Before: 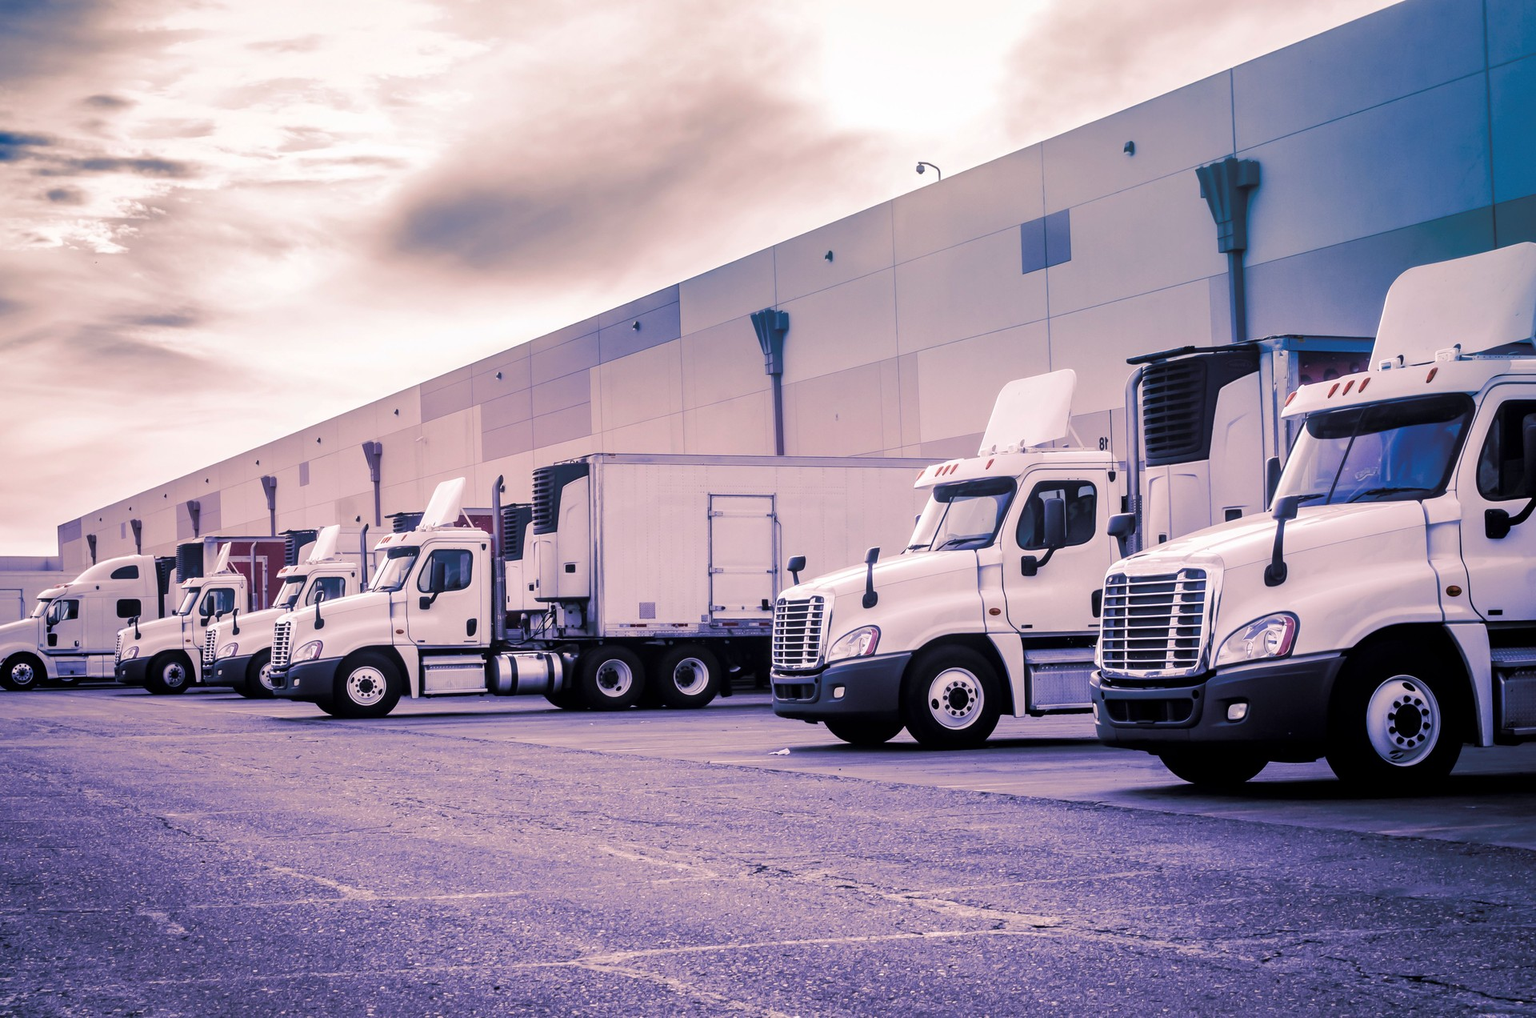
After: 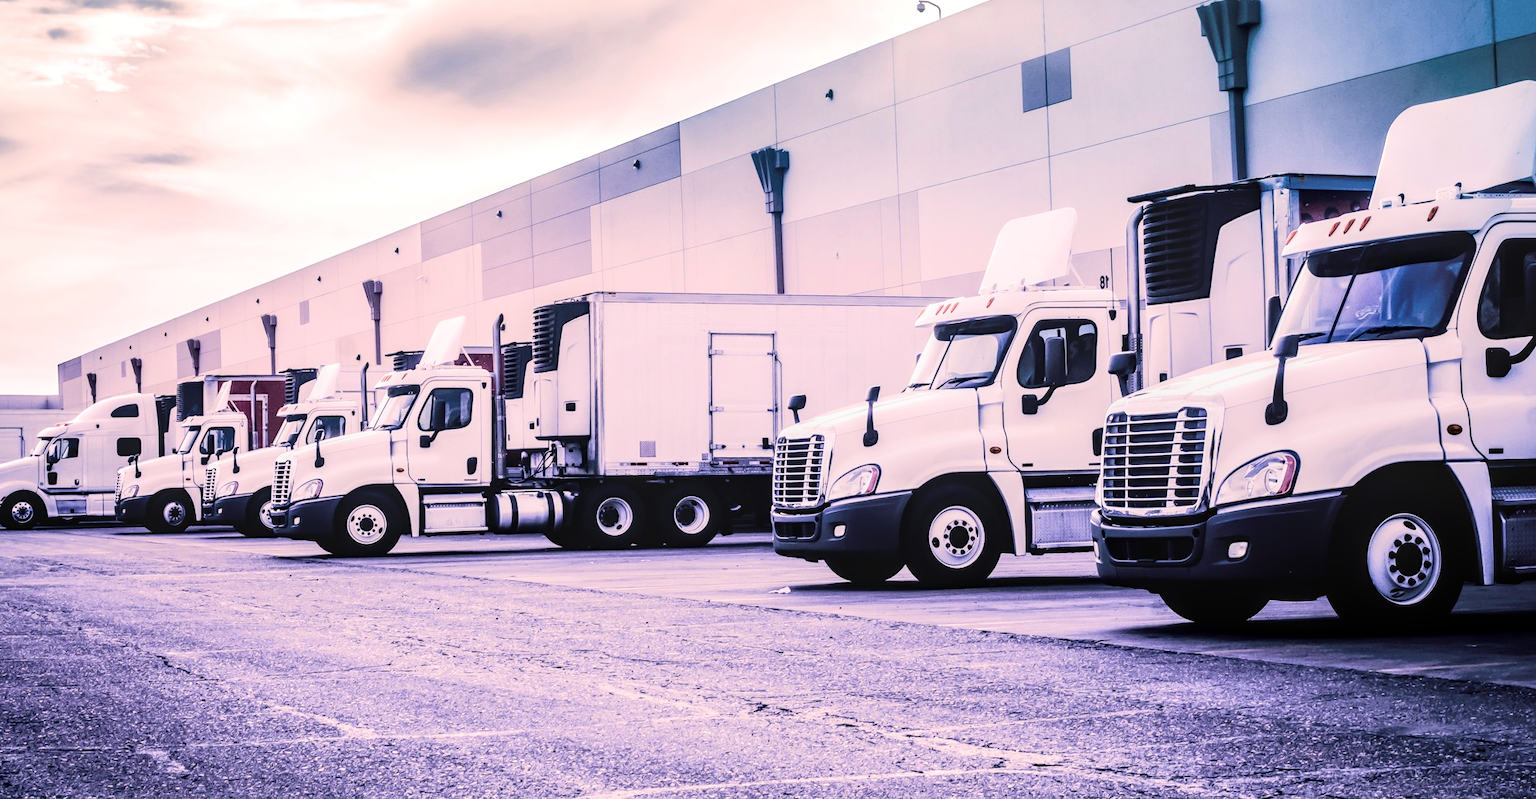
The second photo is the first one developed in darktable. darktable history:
crop and rotate: top 15.935%, bottom 5.469%
tone curve: curves: ch0 [(0, 0) (0.003, 0.001) (0.011, 0.004) (0.025, 0.009) (0.044, 0.016) (0.069, 0.025) (0.1, 0.036) (0.136, 0.059) (0.177, 0.103) (0.224, 0.175) (0.277, 0.274) (0.335, 0.395) (0.399, 0.52) (0.468, 0.635) (0.543, 0.733) (0.623, 0.817) (0.709, 0.888) (0.801, 0.93) (0.898, 0.964) (1, 1)], color space Lab, independent channels, preserve colors none
local contrast: on, module defaults
